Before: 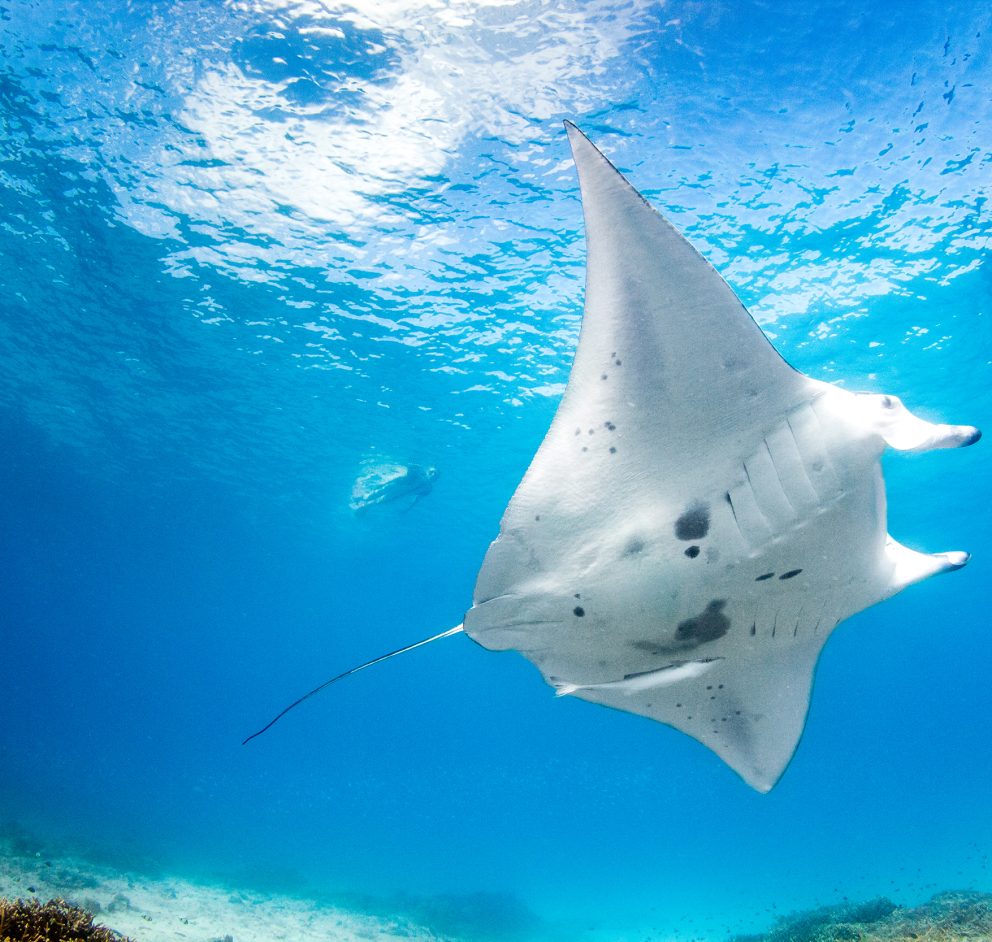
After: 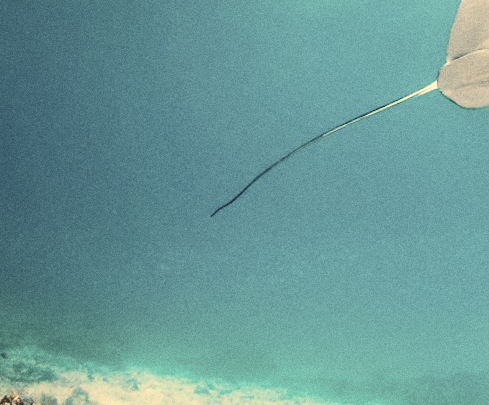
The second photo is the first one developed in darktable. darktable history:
crop and rotate: top 54.778%, right 46.61%, bottom 0.159%
exposure: black level correction 0.001, exposure 0.14 EV, compensate highlight preservation false
tone curve: curves: ch0 [(0, 0) (0.078, 0.052) (0.236, 0.22) (0.427, 0.472) (0.508, 0.586) (0.654, 0.742) (0.793, 0.851) (0.994, 0.974)]; ch1 [(0, 0) (0.161, 0.092) (0.35, 0.33) (0.392, 0.392) (0.456, 0.456) (0.505, 0.502) (0.537, 0.518) (0.553, 0.534) (0.602, 0.579) (0.718, 0.718) (1, 1)]; ch2 [(0, 0) (0.346, 0.362) (0.411, 0.412) (0.502, 0.502) (0.531, 0.521) (0.586, 0.59) (0.621, 0.604) (1, 1)], color space Lab, independent channels, preserve colors none
contrast brightness saturation: contrast -0.05, saturation -0.41
rotate and perspective: rotation -1.68°, lens shift (vertical) -0.146, crop left 0.049, crop right 0.912, crop top 0.032, crop bottom 0.96
white balance: red 1.467, blue 0.684
grain: coarseness 0.09 ISO
